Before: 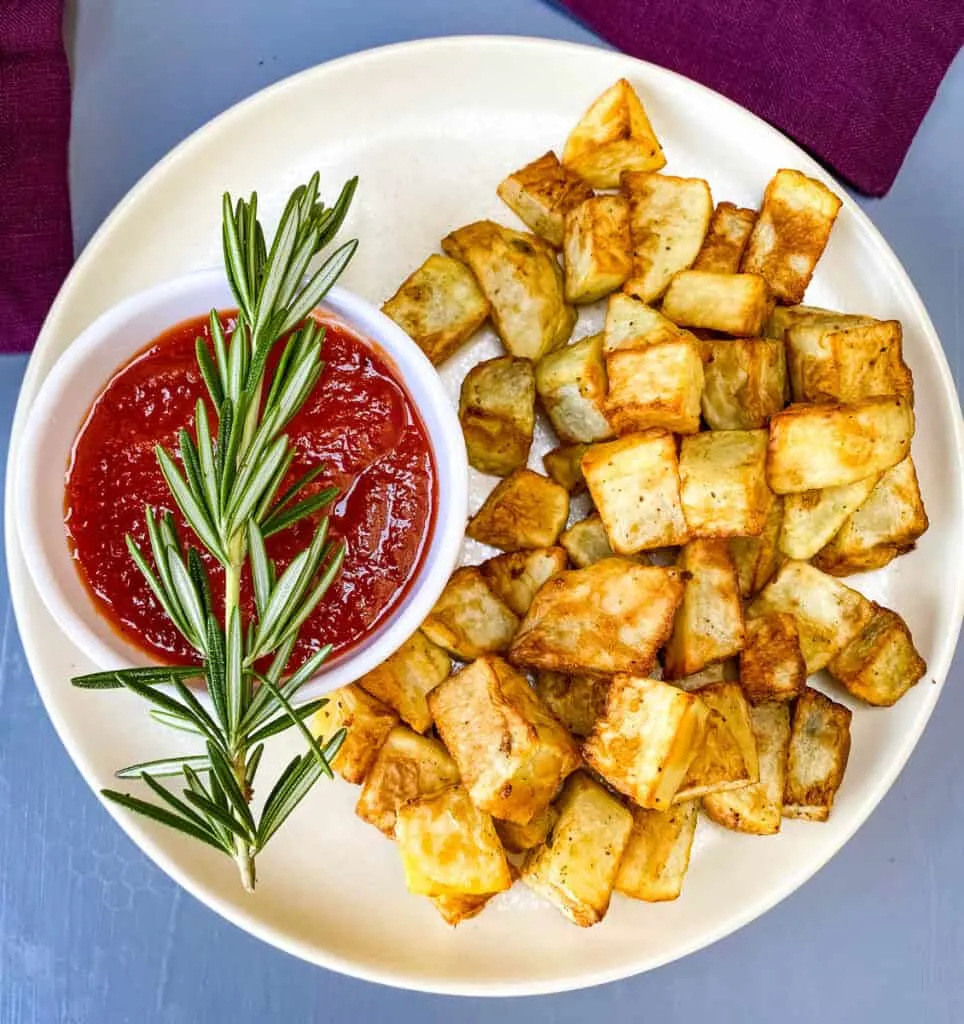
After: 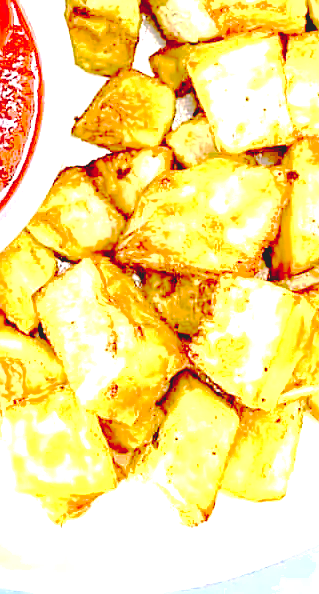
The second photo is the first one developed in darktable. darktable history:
tone curve: curves: ch0 [(0, 0) (0.003, 0.005) (0.011, 0.006) (0.025, 0.013) (0.044, 0.027) (0.069, 0.042) (0.1, 0.06) (0.136, 0.085) (0.177, 0.118) (0.224, 0.171) (0.277, 0.239) (0.335, 0.314) (0.399, 0.394) (0.468, 0.473) (0.543, 0.552) (0.623, 0.64) (0.709, 0.718) (0.801, 0.801) (0.898, 0.882) (1, 1)], preserve colors none
sharpen: on, module defaults
crop: left 40.932%, top 39.107%, right 25.904%, bottom 2.853%
base curve: curves: ch0 [(0.065, 0.026) (0.236, 0.358) (0.53, 0.546) (0.777, 0.841) (0.924, 0.992)], preserve colors none
exposure: black level correction 0.001, exposure 1.809 EV, compensate highlight preservation false
